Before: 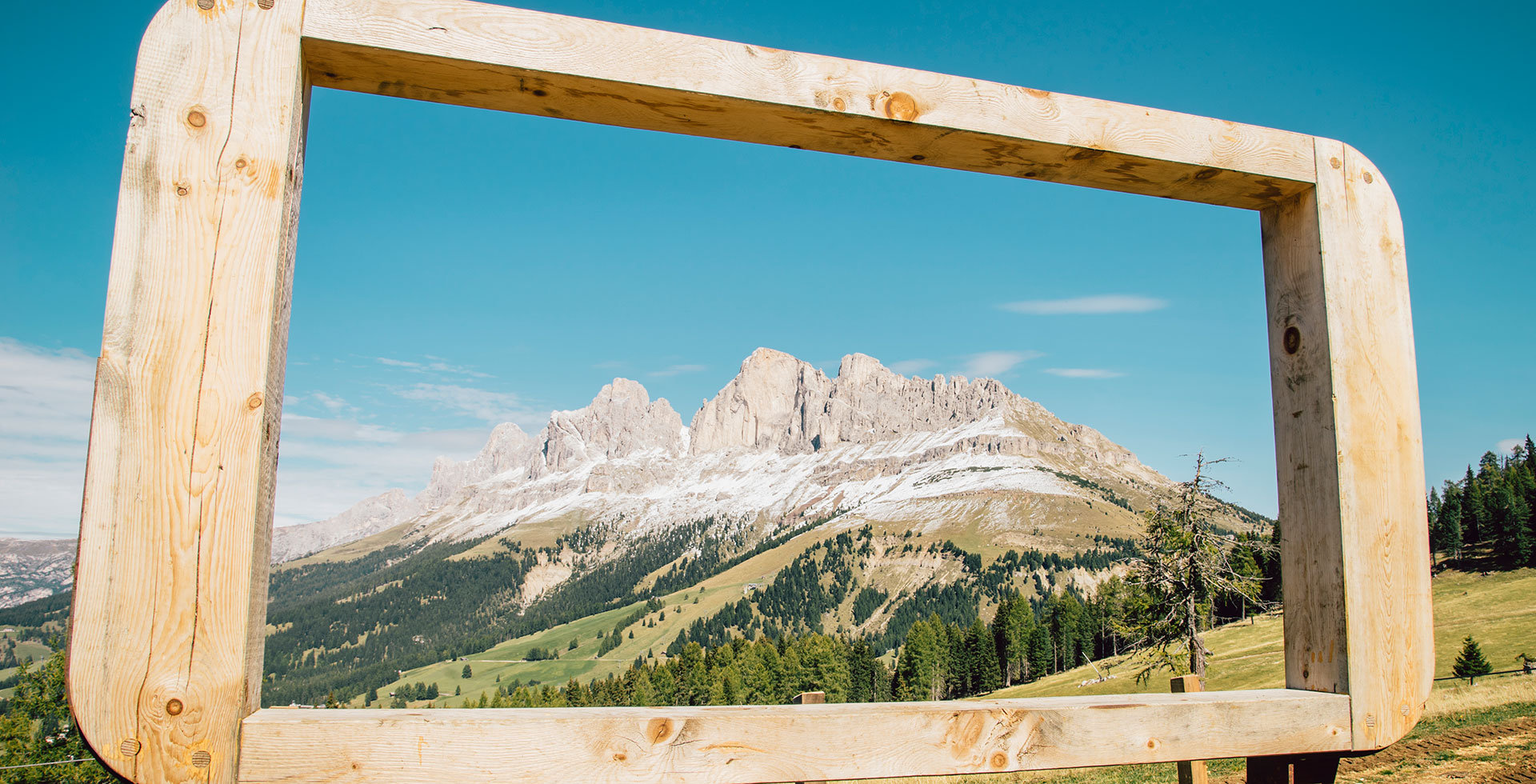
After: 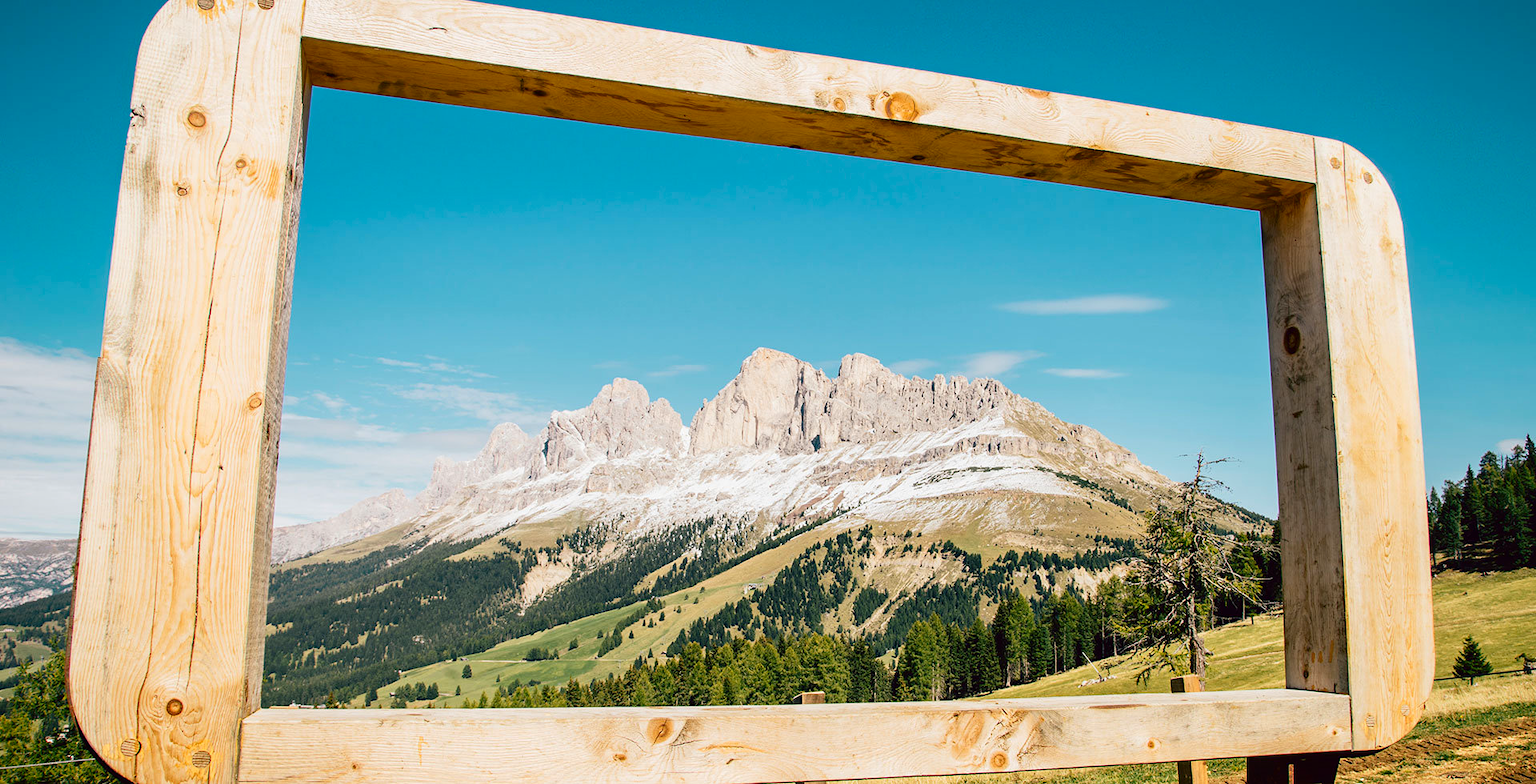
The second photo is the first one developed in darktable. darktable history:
contrast brightness saturation: contrast 0.133, brightness -0.056, saturation 0.159
